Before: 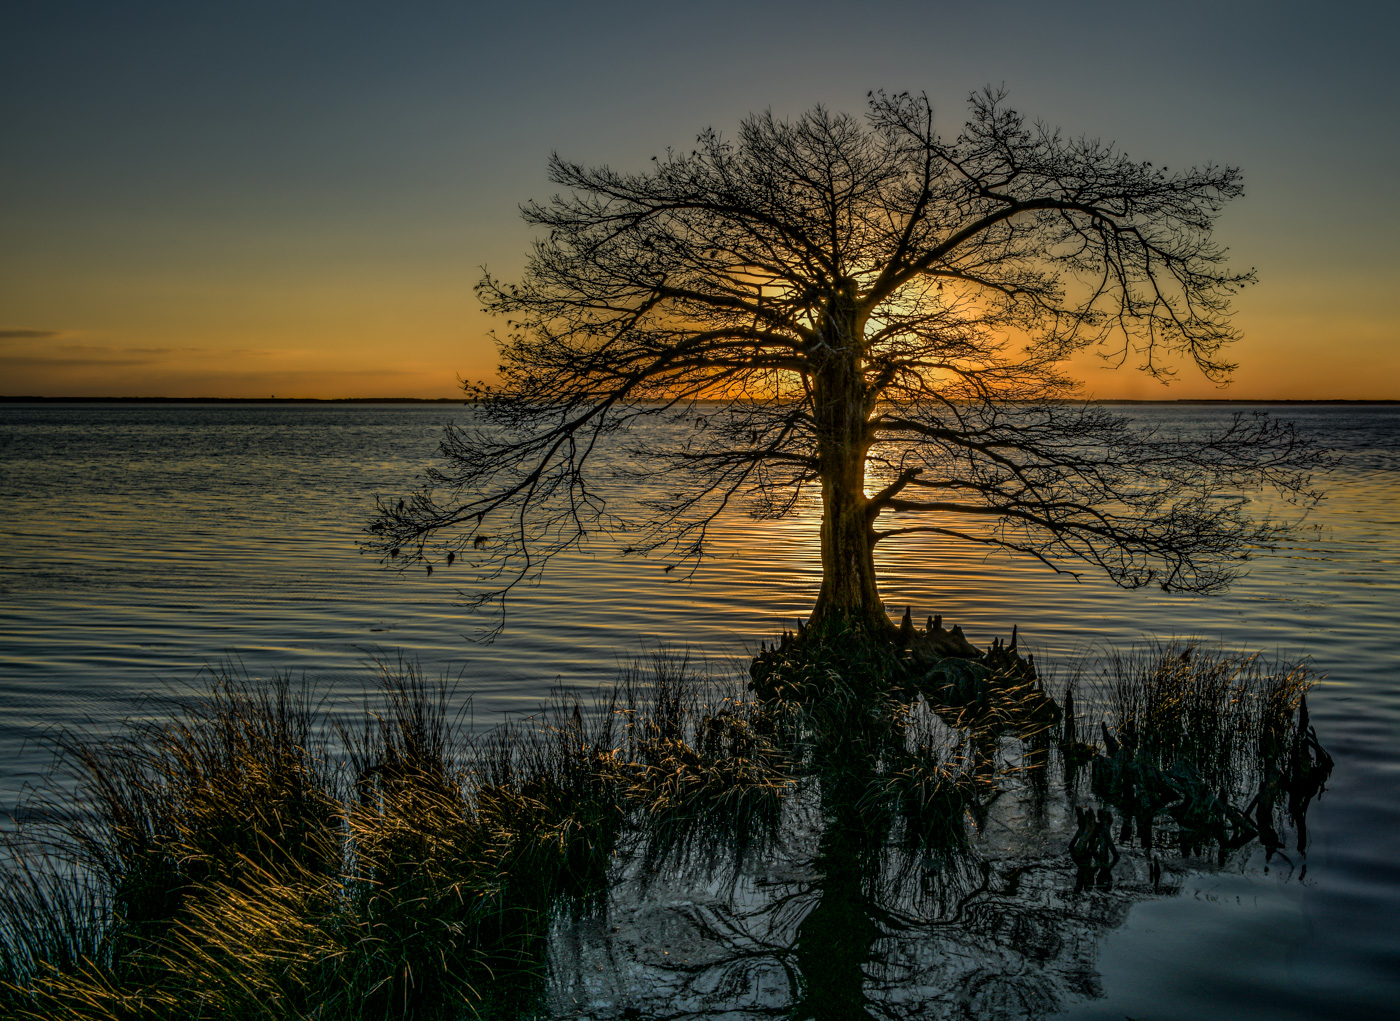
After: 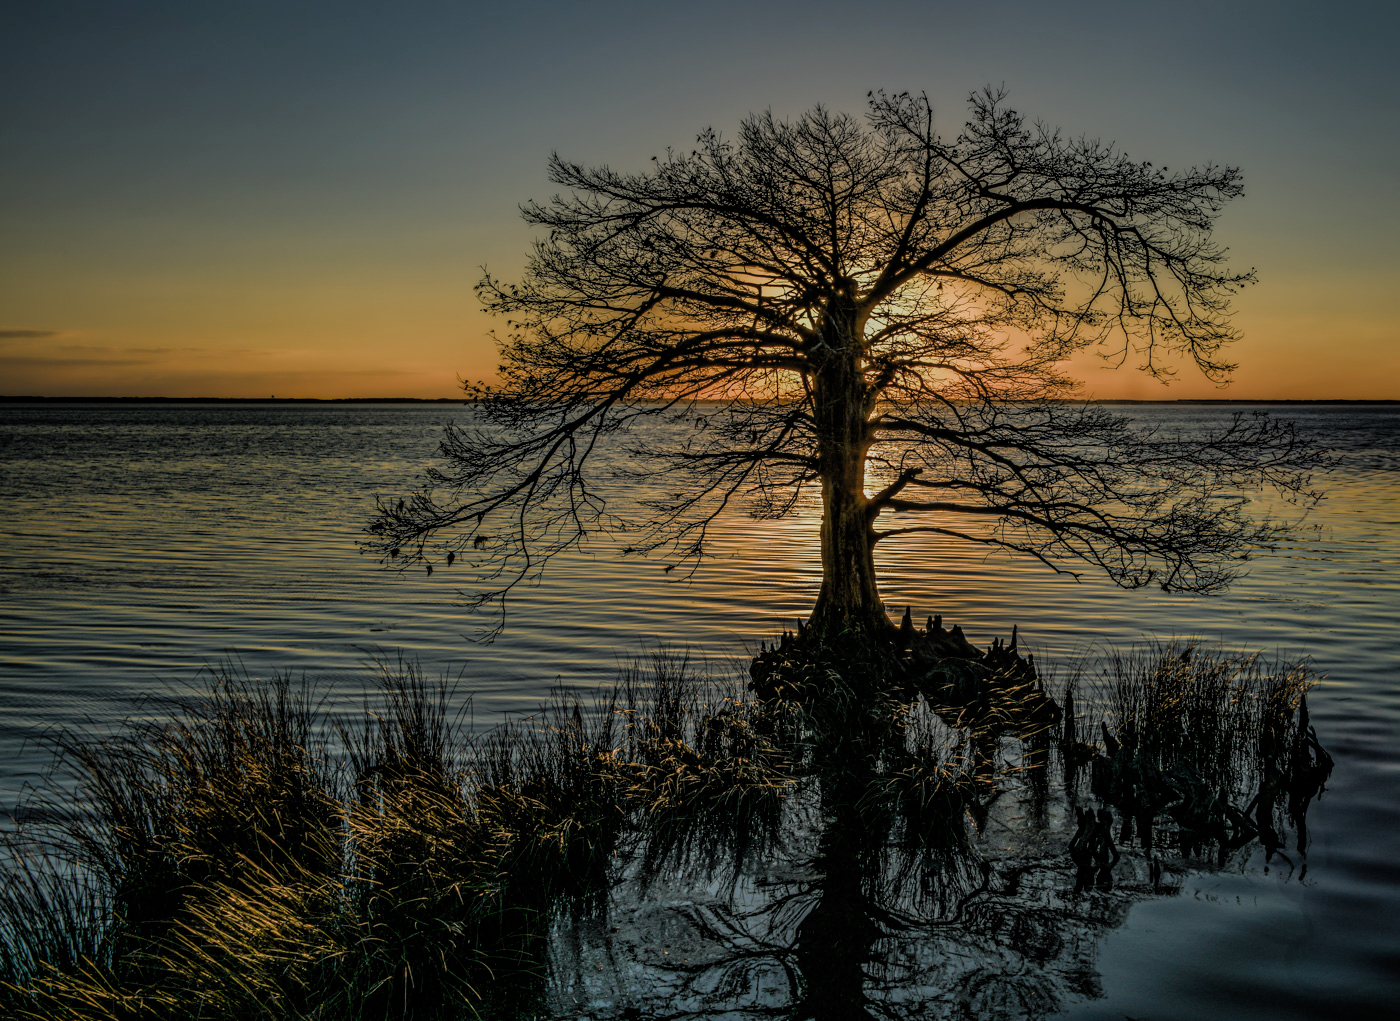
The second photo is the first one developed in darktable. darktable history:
exposure: exposure 0.125 EV, compensate highlight preservation false
filmic rgb: black relative exposure -8.02 EV, white relative exposure 4.01 EV, hardness 4.14, contrast 0.933, color science v4 (2020)
